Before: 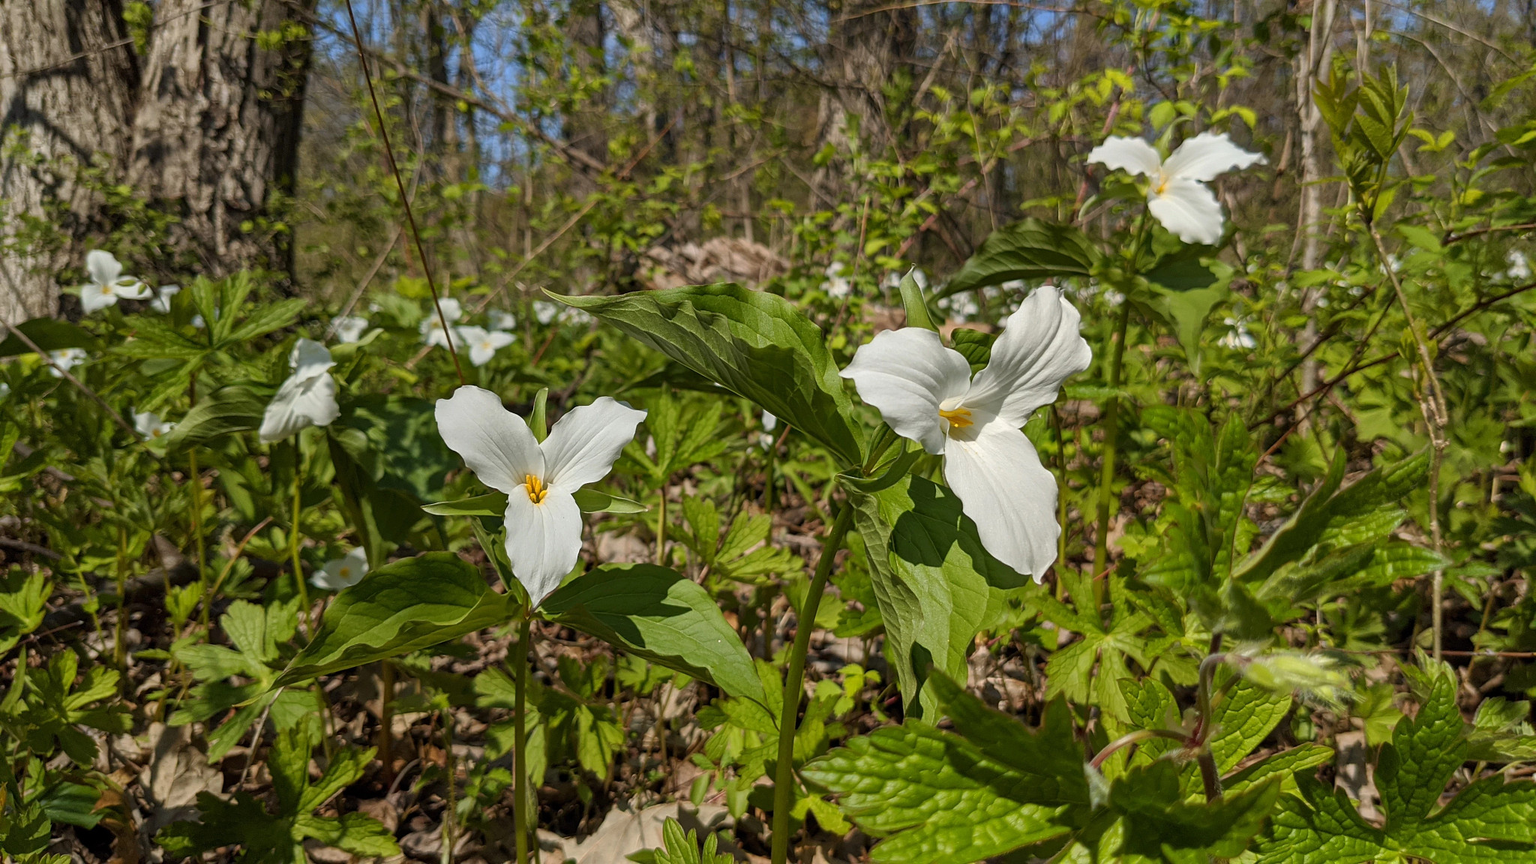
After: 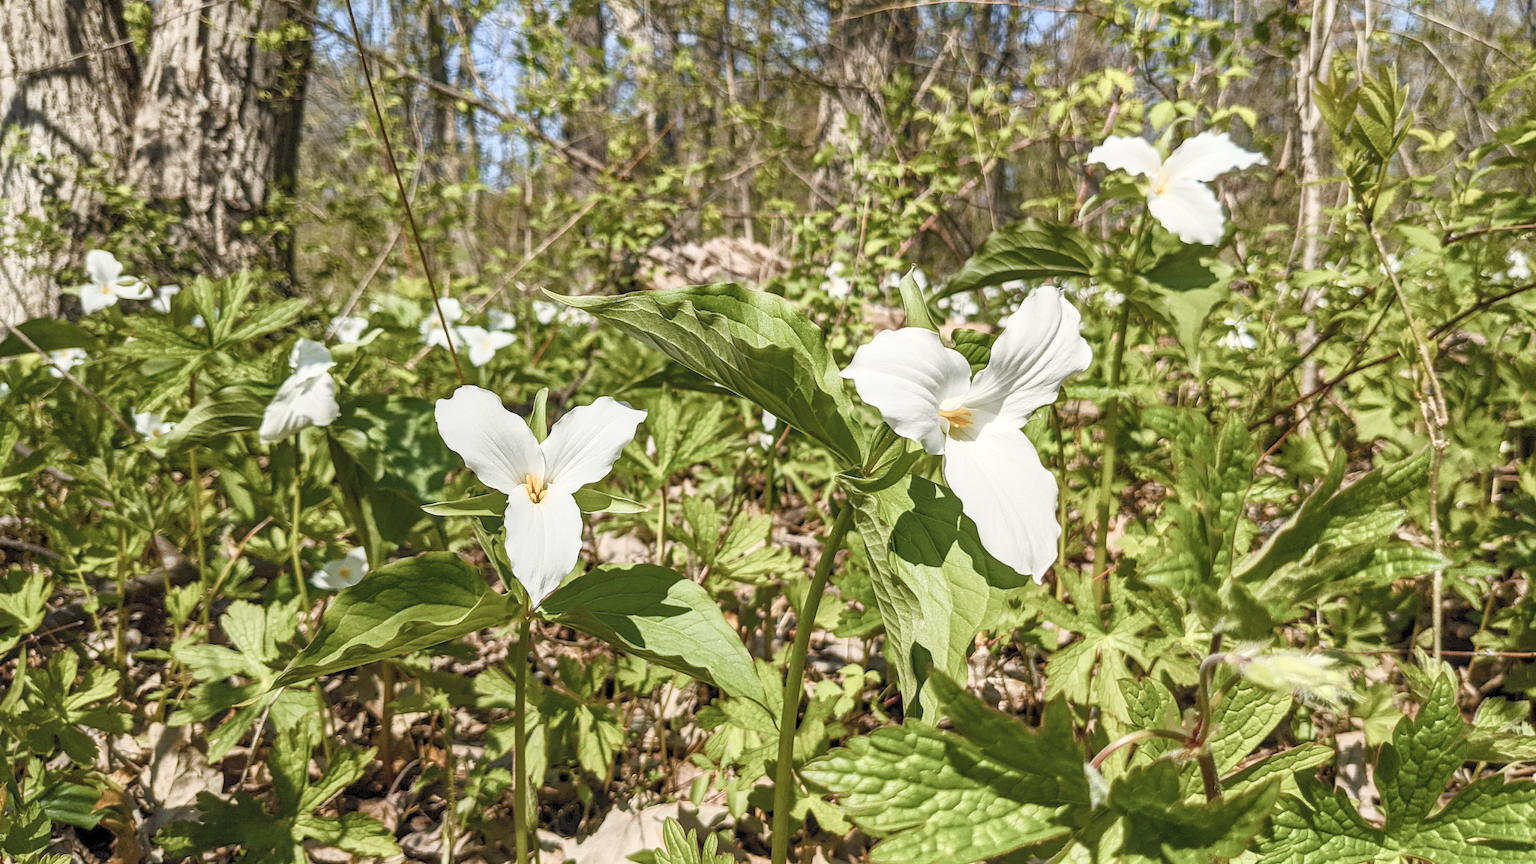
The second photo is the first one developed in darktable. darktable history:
color balance rgb: shadows lift › chroma 1%, shadows lift › hue 113°, highlights gain › chroma 0.2%, highlights gain › hue 333°, perceptual saturation grading › global saturation 20%, perceptual saturation grading › highlights -50%, perceptual saturation grading › shadows 25%, contrast -20%
local contrast: on, module defaults
contrast brightness saturation: contrast 0.43, brightness 0.56, saturation -0.19
